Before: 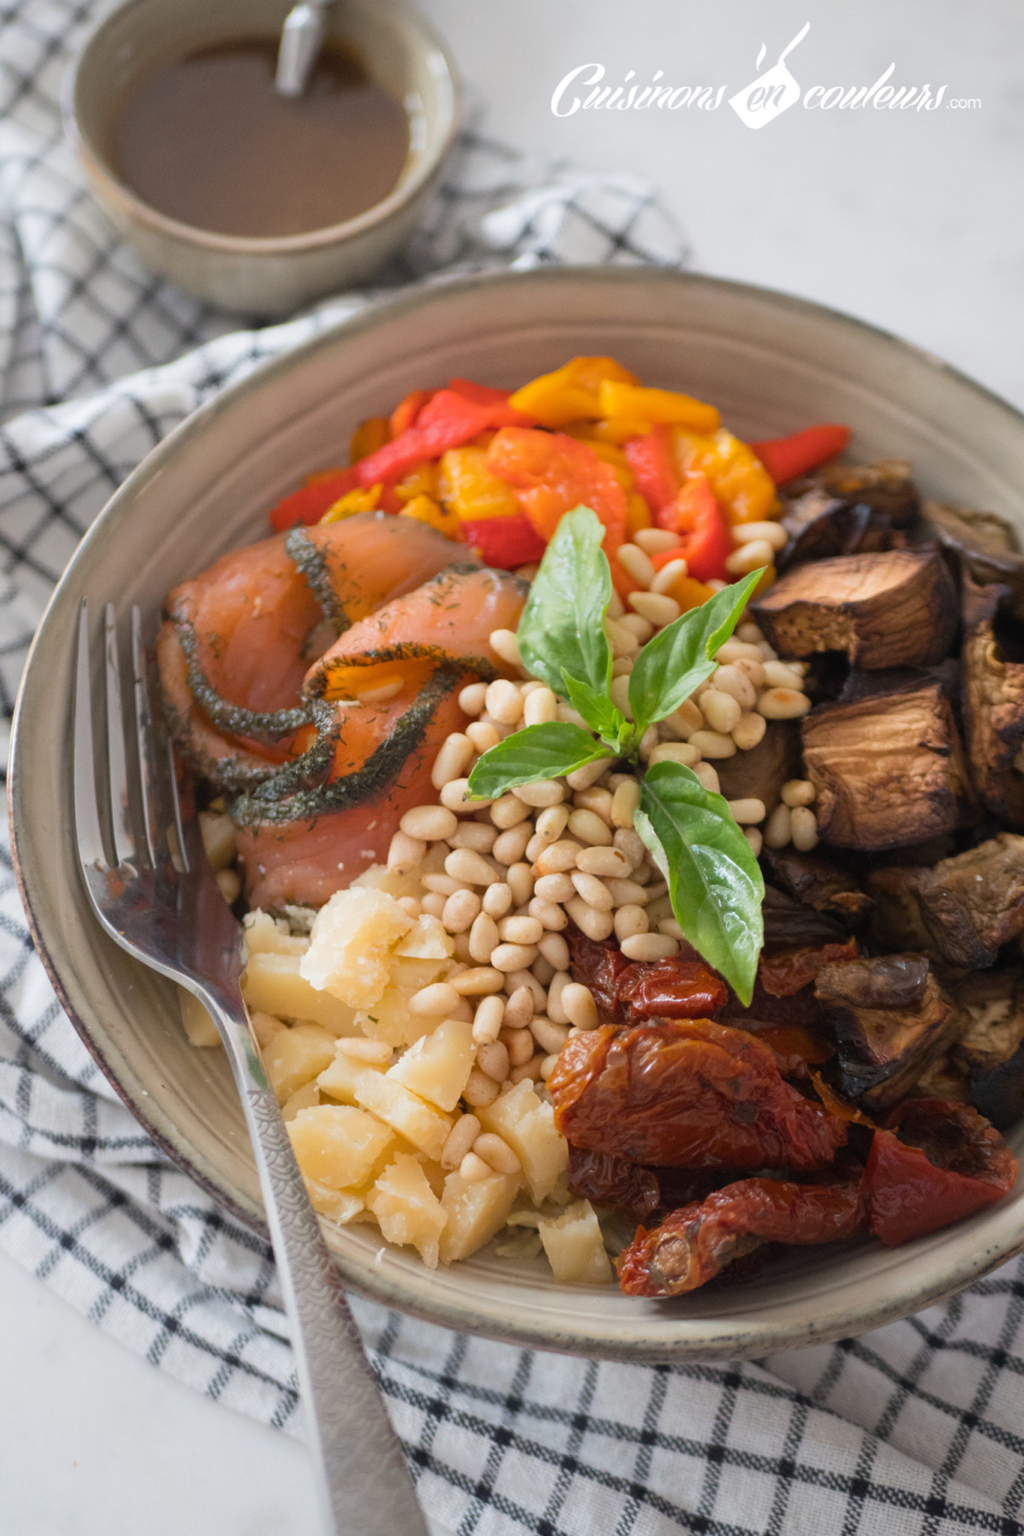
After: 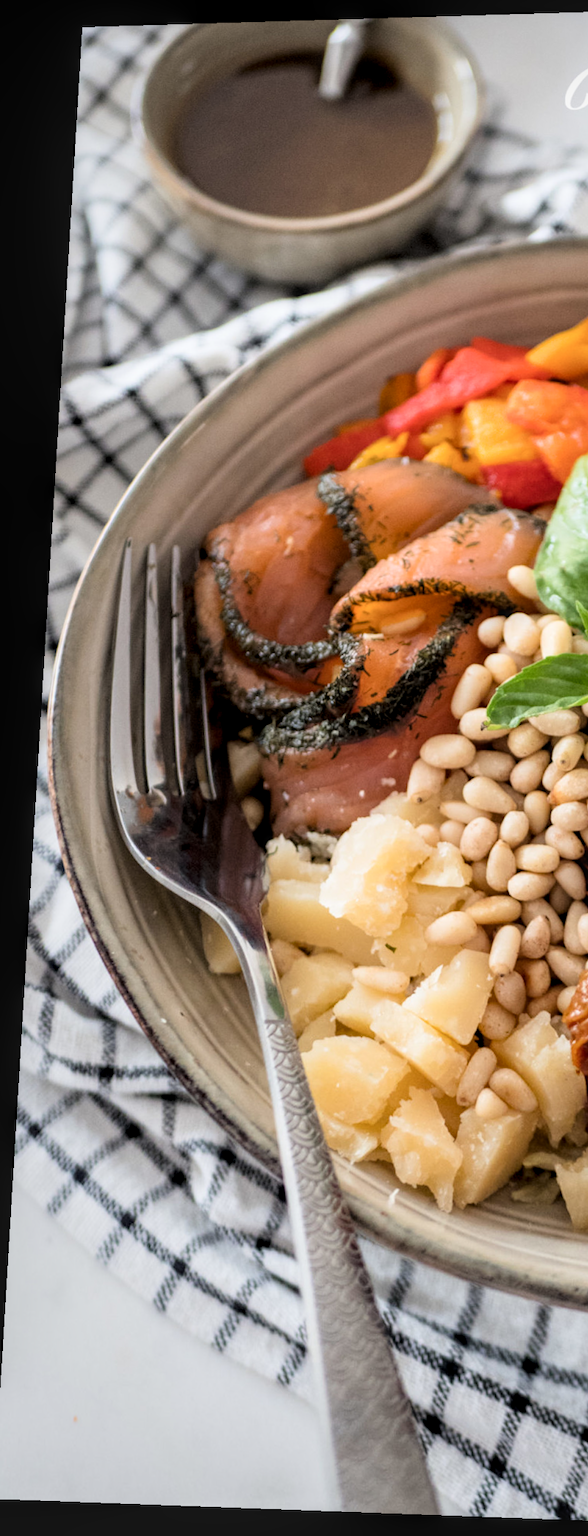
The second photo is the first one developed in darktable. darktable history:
local contrast: on, module defaults
contrast brightness saturation: contrast 0.14
filmic rgb: black relative exposure -3.72 EV, white relative exposure 2.77 EV, dynamic range scaling -5.32%, hardness 3.03
crop: left 0.587%, right 45.588%, bottom 0.086%
rotate and perspective: rotation 0.128°, lens shift (vertical) -0.181, lens shift (horizontal) -0.044, shear 0.001, automatic cropping off
